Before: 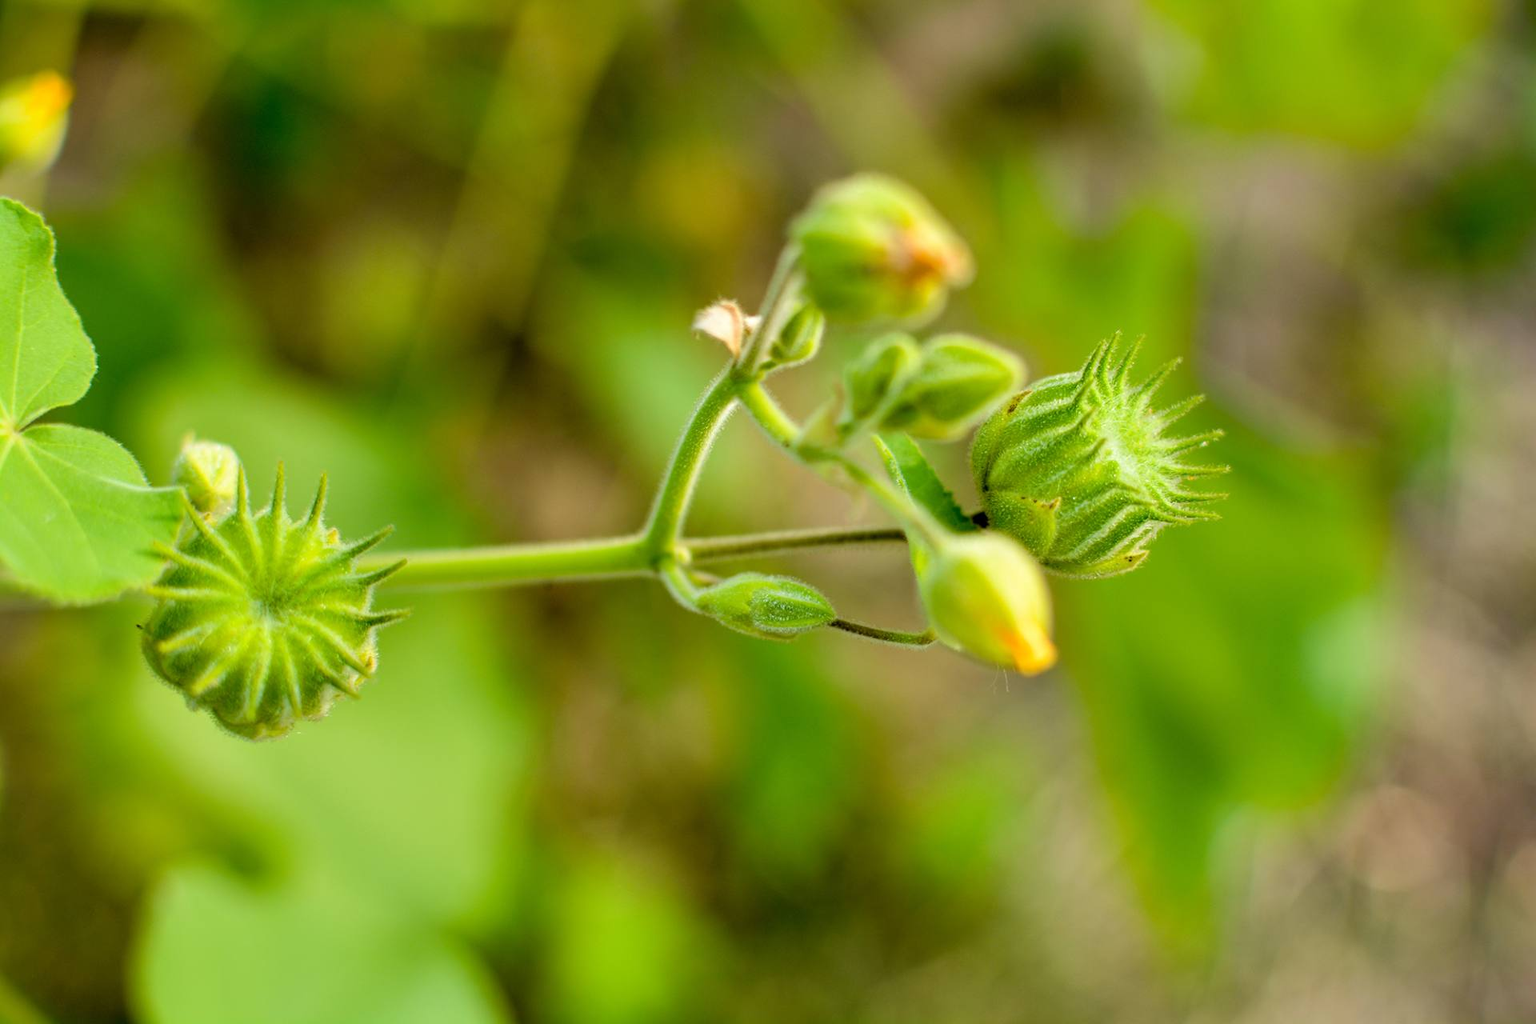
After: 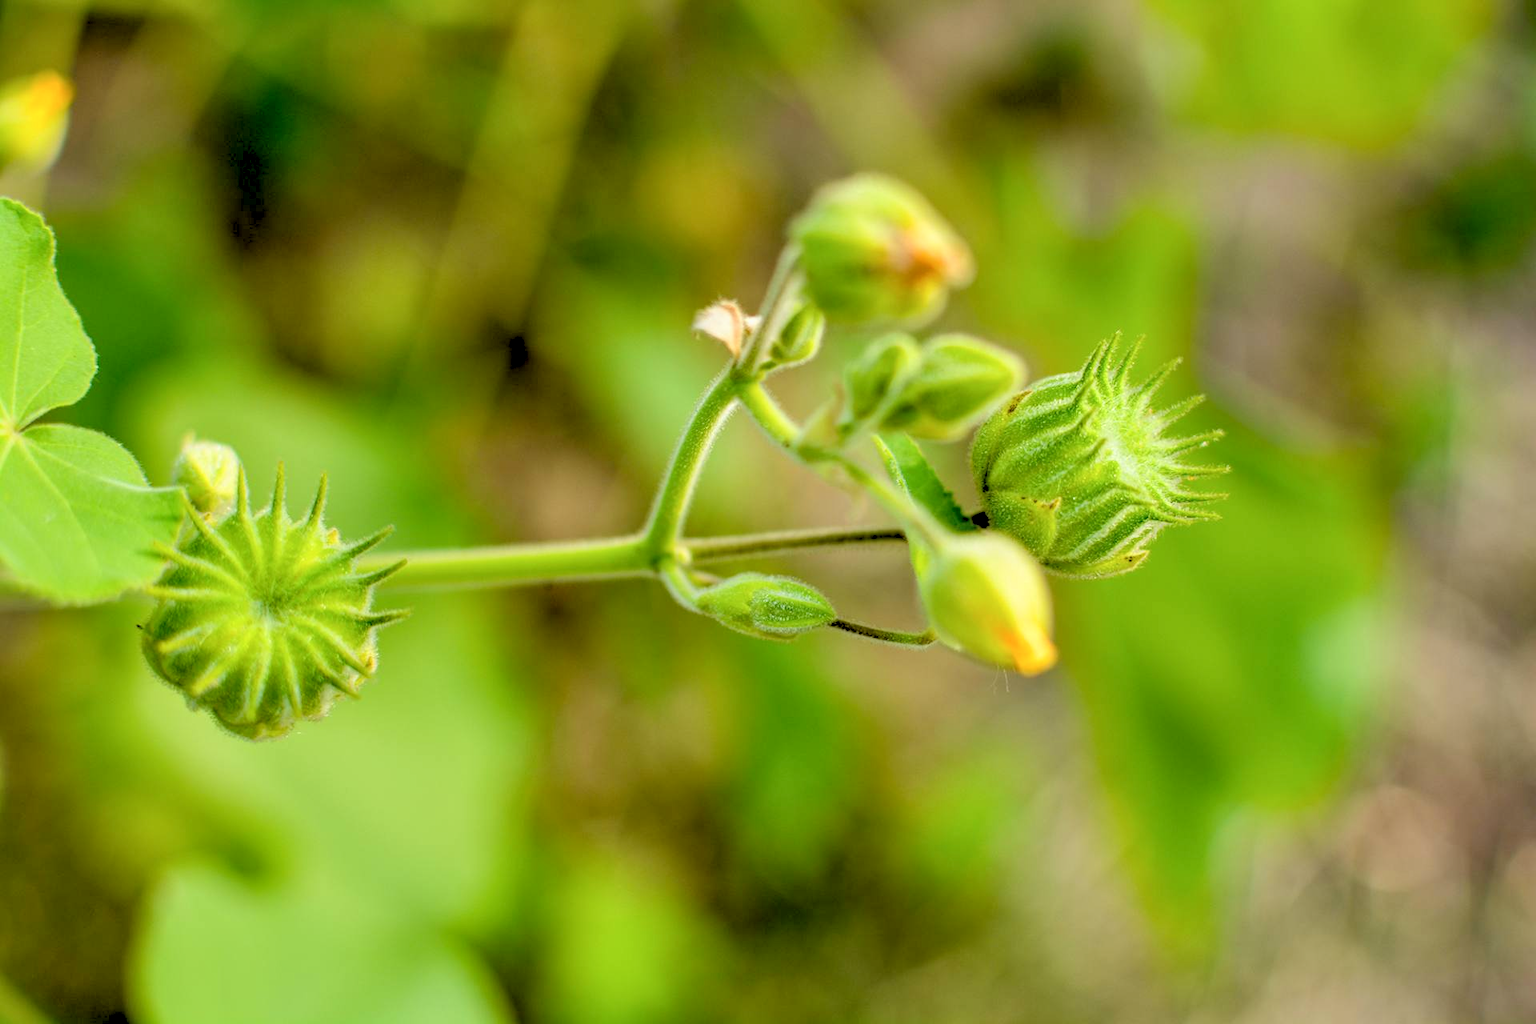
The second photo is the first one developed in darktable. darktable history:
white balance: emerald 1
rgb levels: preserve colors sum RGB, levels [[0.038, 0.433, 0.934], [0, 0.5, 1], [0, 0.5, 1]]
local contrast: detail 130%
